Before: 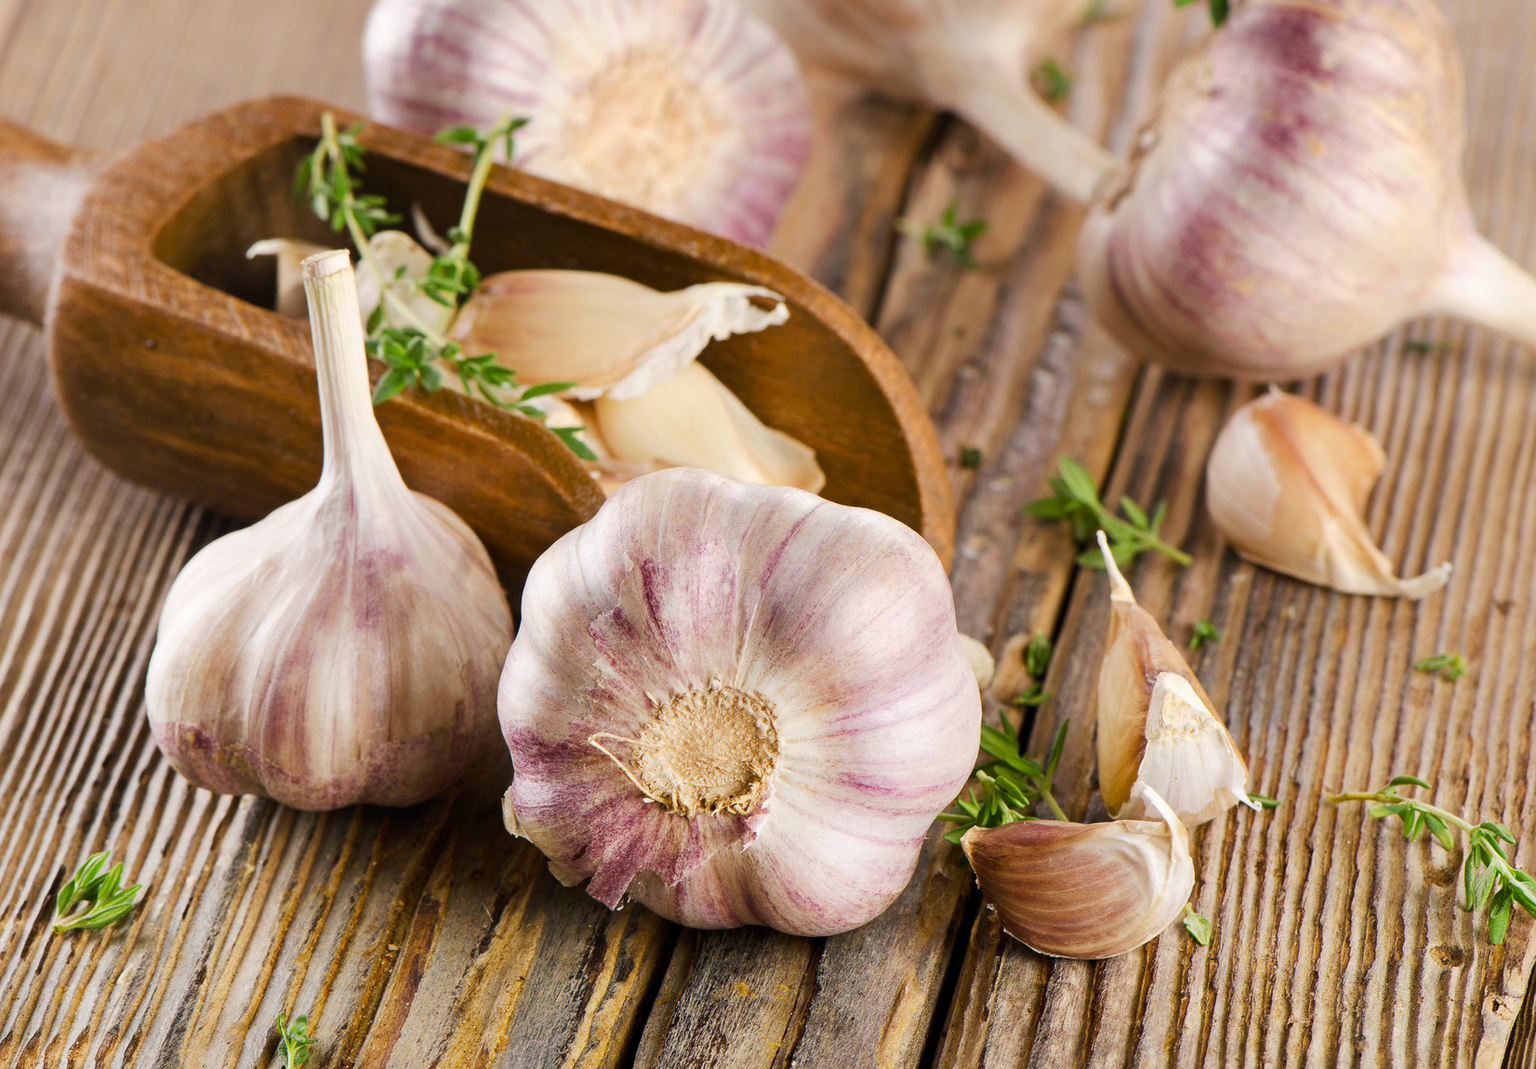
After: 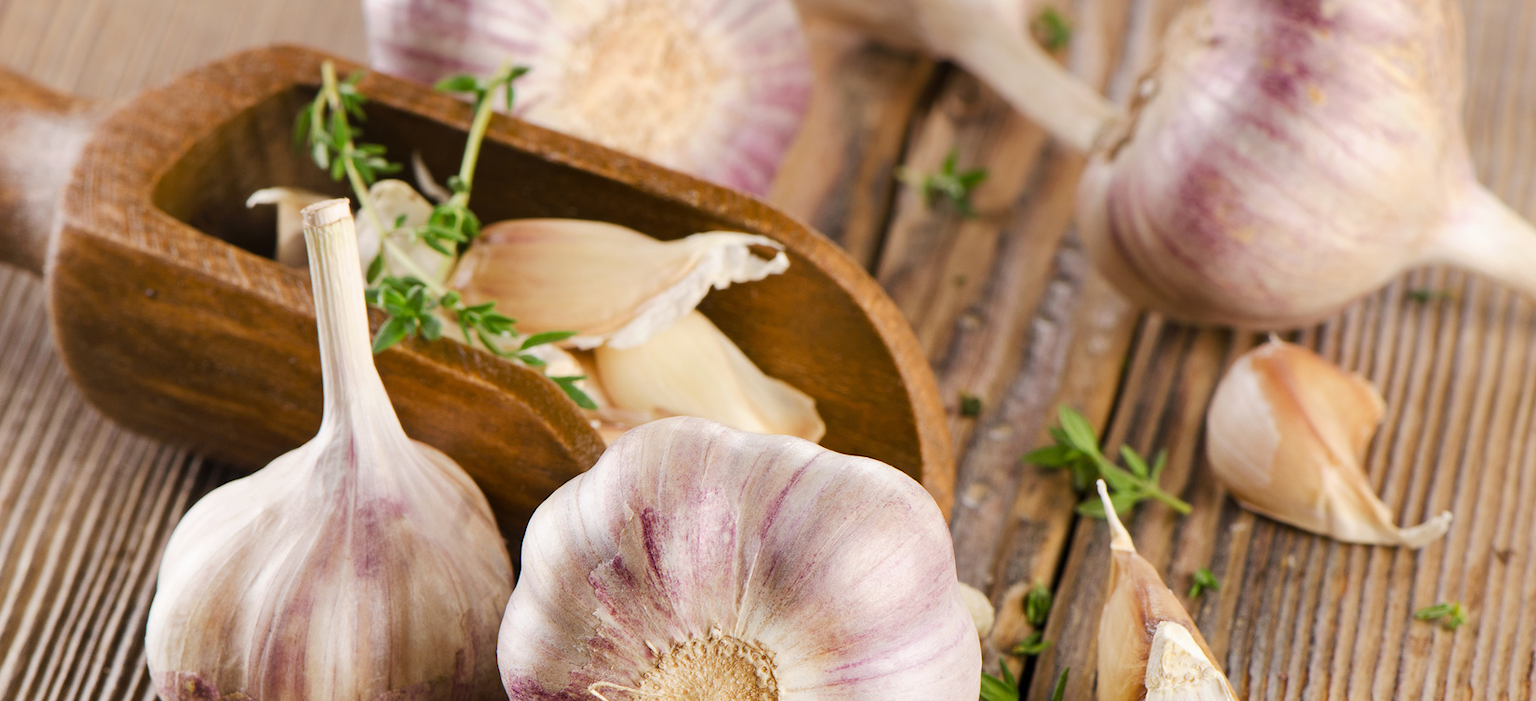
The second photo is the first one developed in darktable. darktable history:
rgb levels: preserve colors max RGB
crop and rotate: top 4.848%, bottom 29.503%
